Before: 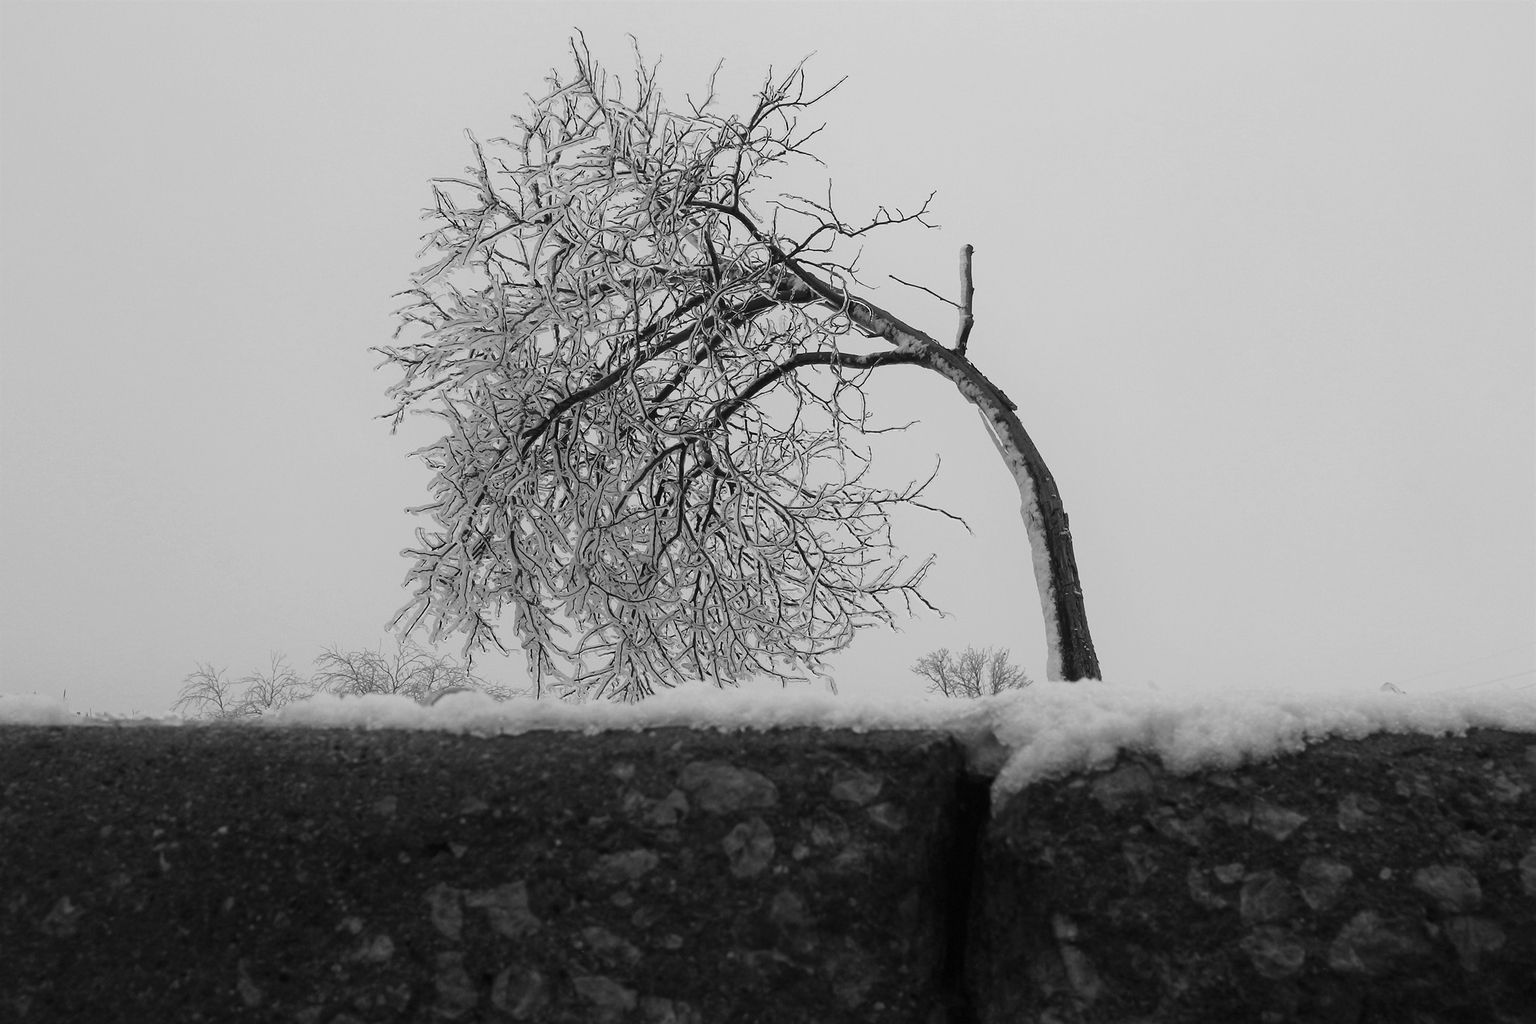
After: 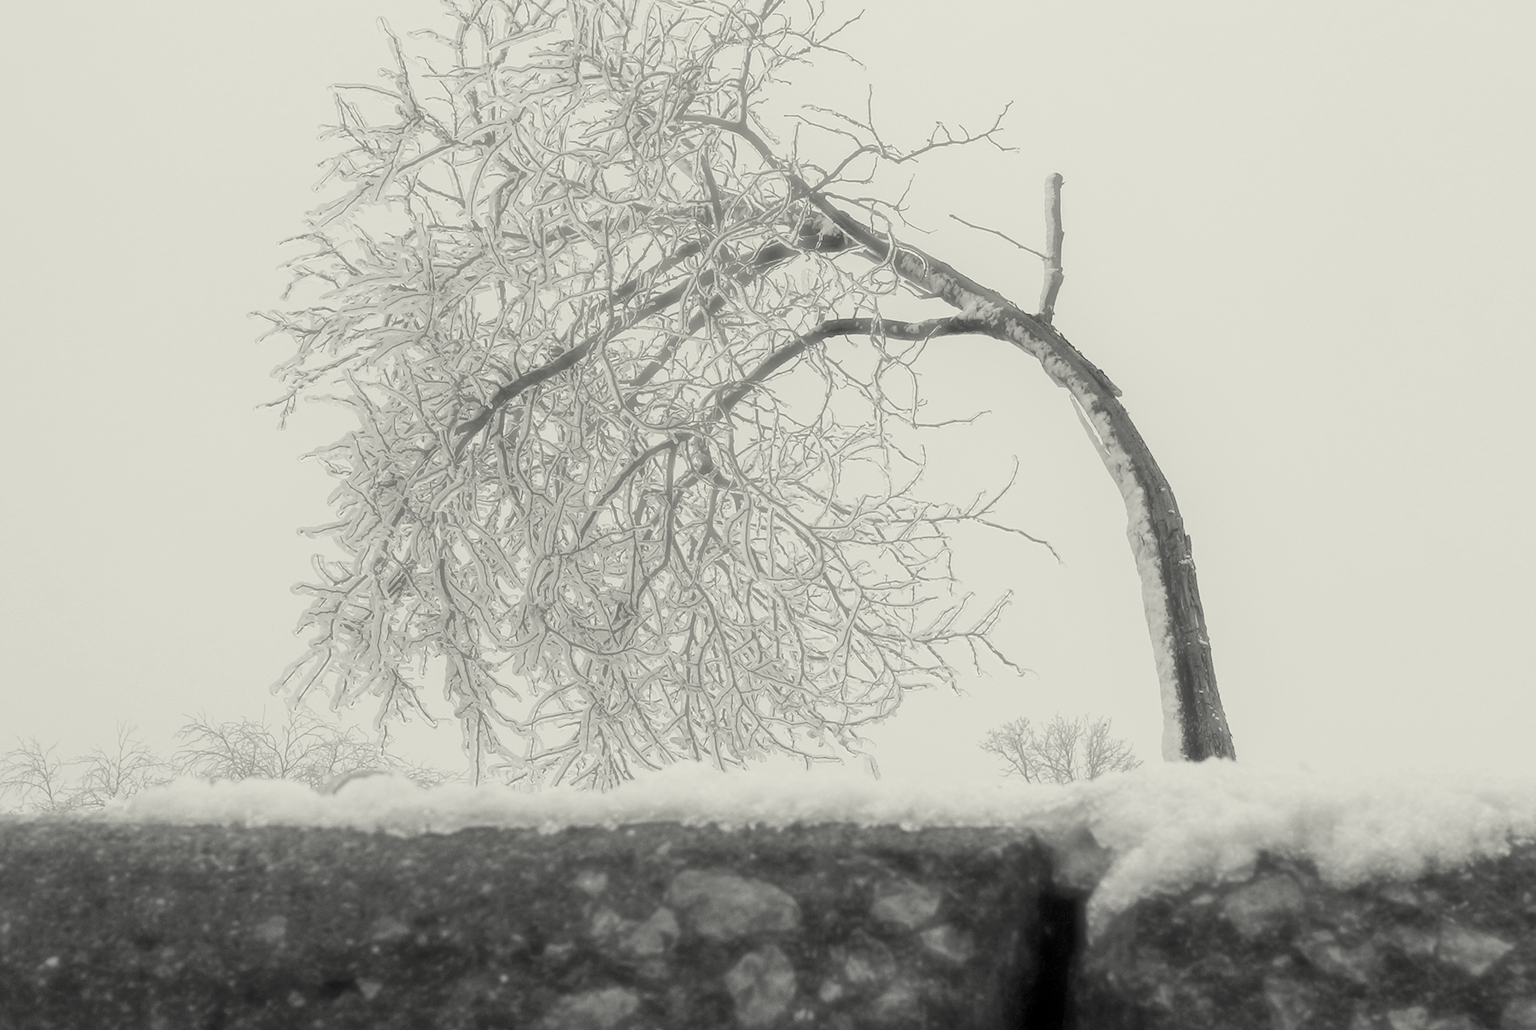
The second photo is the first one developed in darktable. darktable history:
color balance rgb: highlights gain › luminance 6.112%, highlights gain › chroma 2.553%, highlights gain › hue 92.67°, perceptual saturation grading › global saturation 20%, perceptual saturation grading › highlights -25.326%, perceptual saturation grading › shadows 24.298%, global vibrance 42.708%
haze removal: strength -0.89, distance 0.226, compatibility mode true, adaptive false
crop and rotate: left 12.012%, top 11.376%, right 13.743%, bottom 13.917%
local contrast: highlights 94%, shadows 84%, detail 160%, midtone range 0.2
